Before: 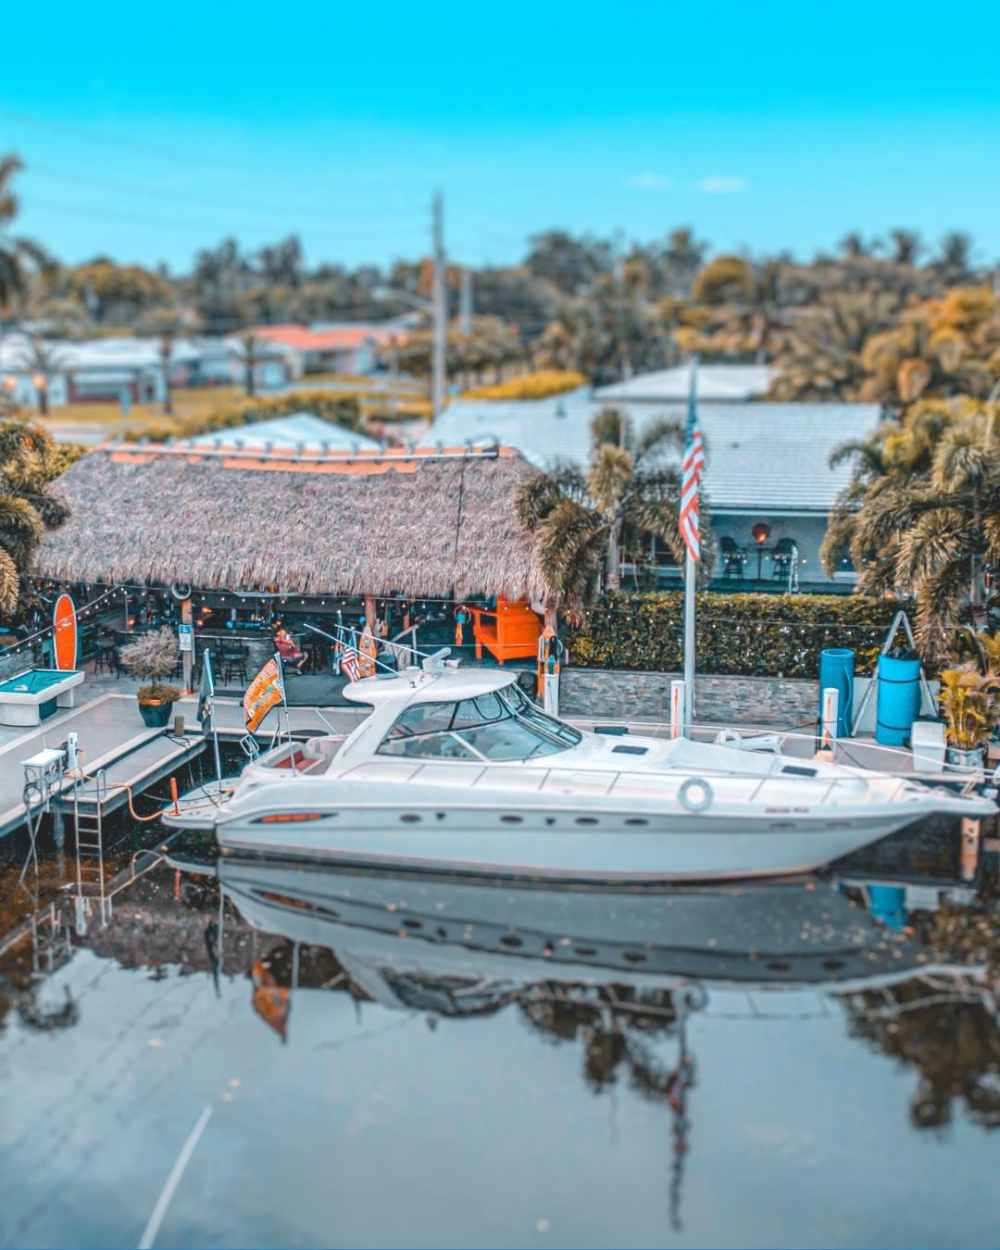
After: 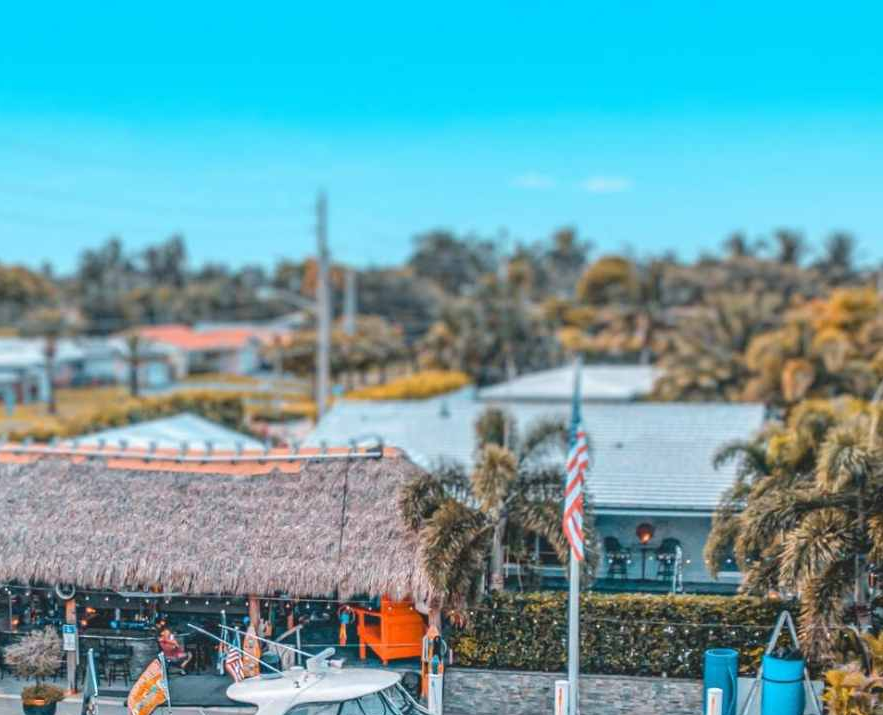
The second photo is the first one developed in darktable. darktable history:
crop and rotate: left 11.654%, bottom 42.767%
